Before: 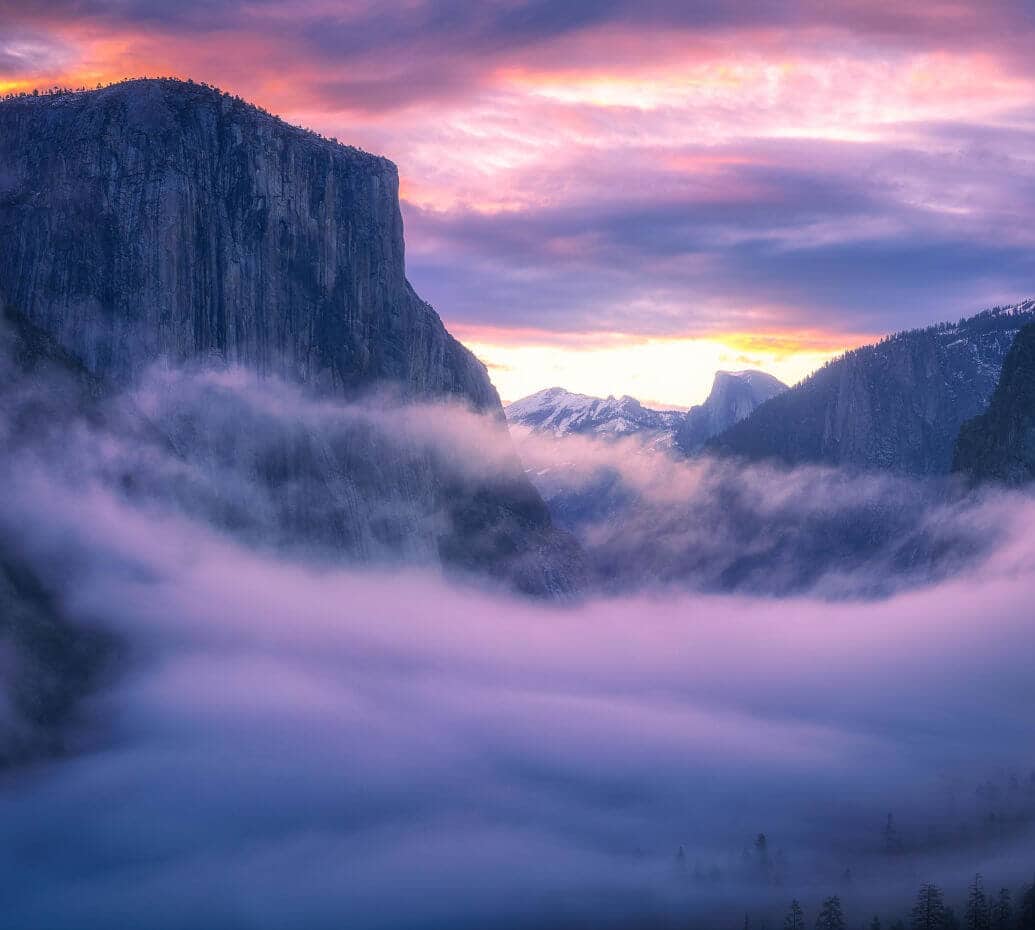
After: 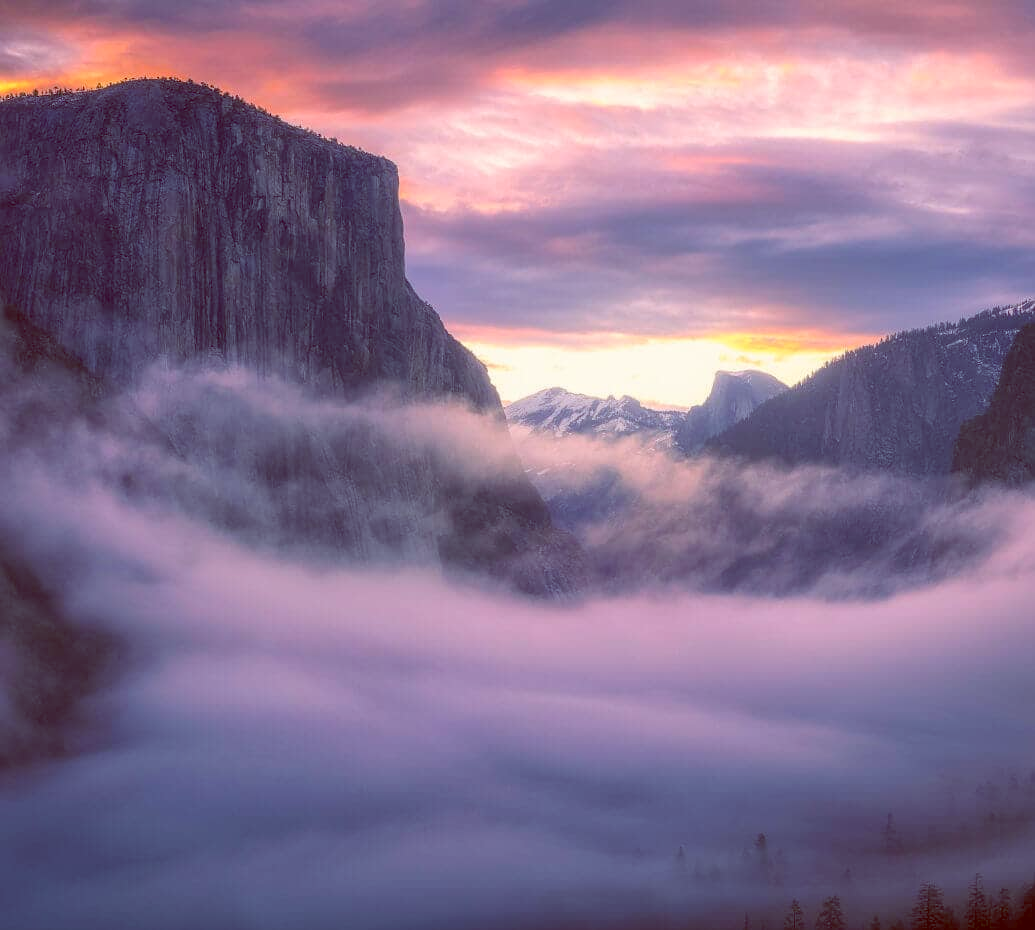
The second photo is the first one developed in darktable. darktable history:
white balance: red 1.029, blue 0.92
color balance: lift [1, 1.011, 0.999, 0.989], gamma [1.109, 1.045, 1.039, 0.955], gain [0.917, 0.936, 0.952, 1.064], contrast 2.32%, contrast fulcrum 19%, output saturation 101%
